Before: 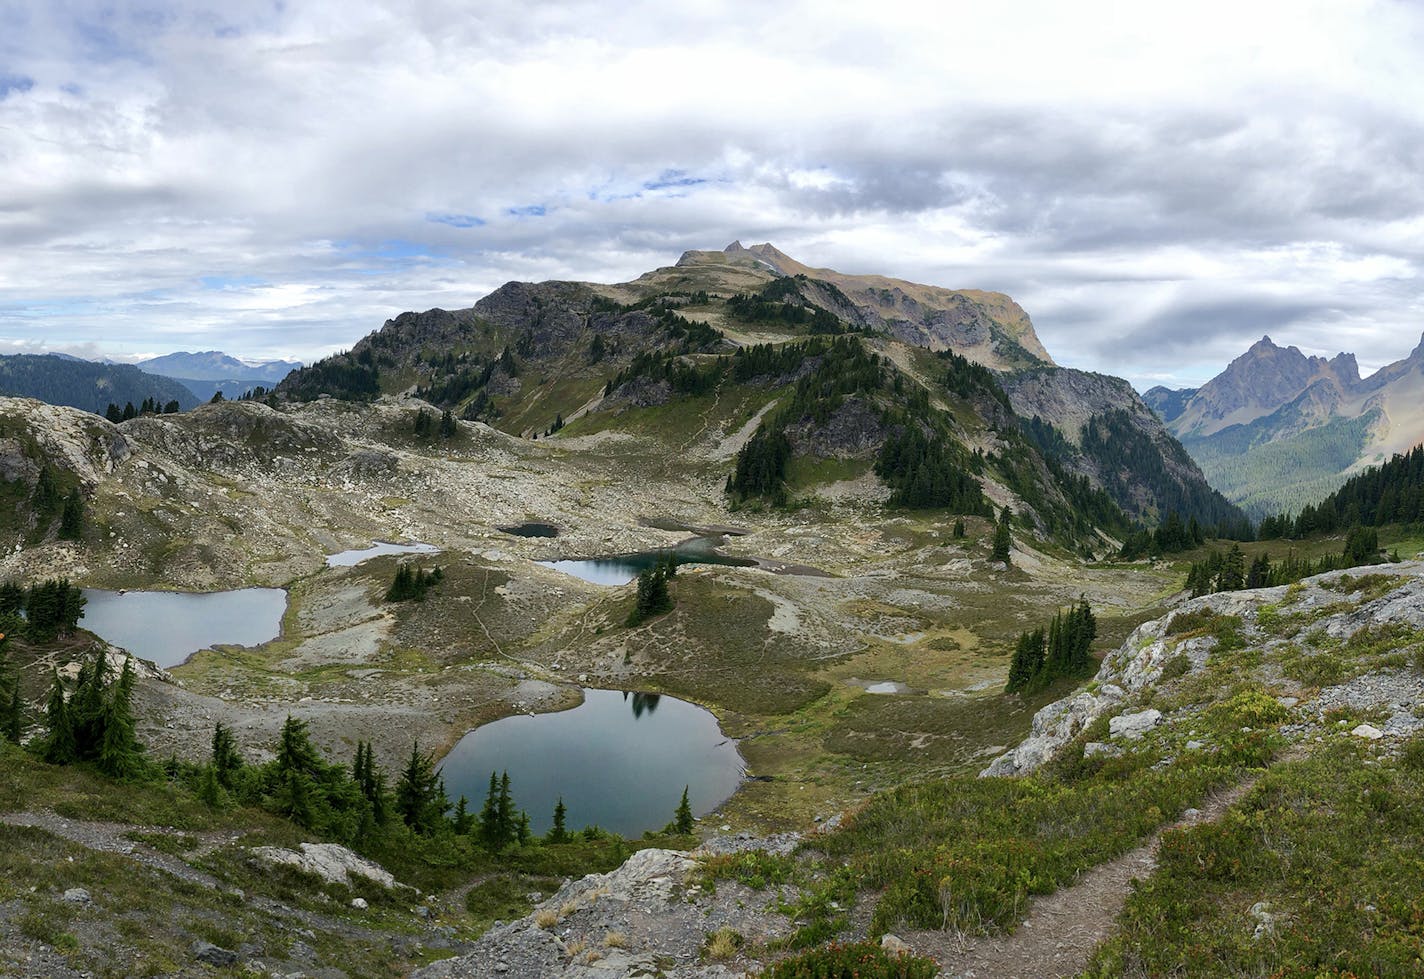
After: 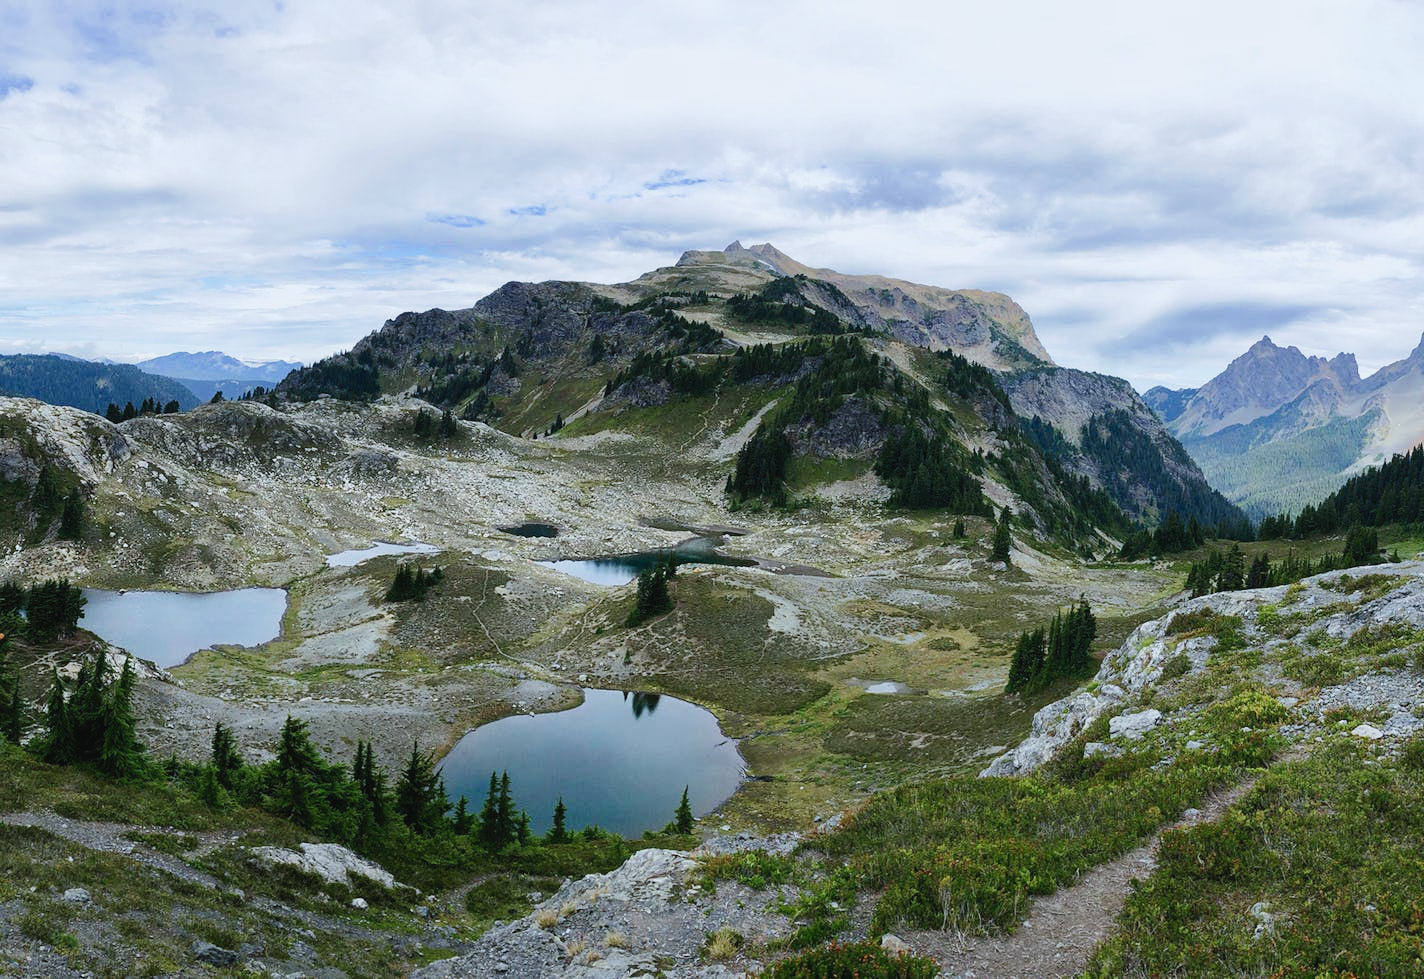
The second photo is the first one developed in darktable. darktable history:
color calibration: gray › normalize channels true, x 0.371, y 0.377, temperature 4291.33 K, gamut compression 0.009
tone curve: curves: ch0 [(0, 0.029) (0.099, 0.082) (0.264, 0.253) (0.447, 0.481) (0.678, 0.721) (0.828, 0.857) (0.992, 0.94)]; ch1 [(0, 0) (0.311, 0.266) (0.411, 0.374) (0.481, 0.458) (0.501, 0.499) (0.514, 0.512) (0.575, 0.577) (0.643, 0.648) (0.682, 0.674) (0.802, 0.812) (1, 1)]; ch2 [(0, 0) (0.259, 0.207) (0.323, 0.311) (0.376, 0.353) (0.463, 0.456) (0.498, 0.498) (0.524, 0.512) (0.574, 0.582) (0.648, 0.653) (0.768, 0.728) (1, 1)], preserve colors none
